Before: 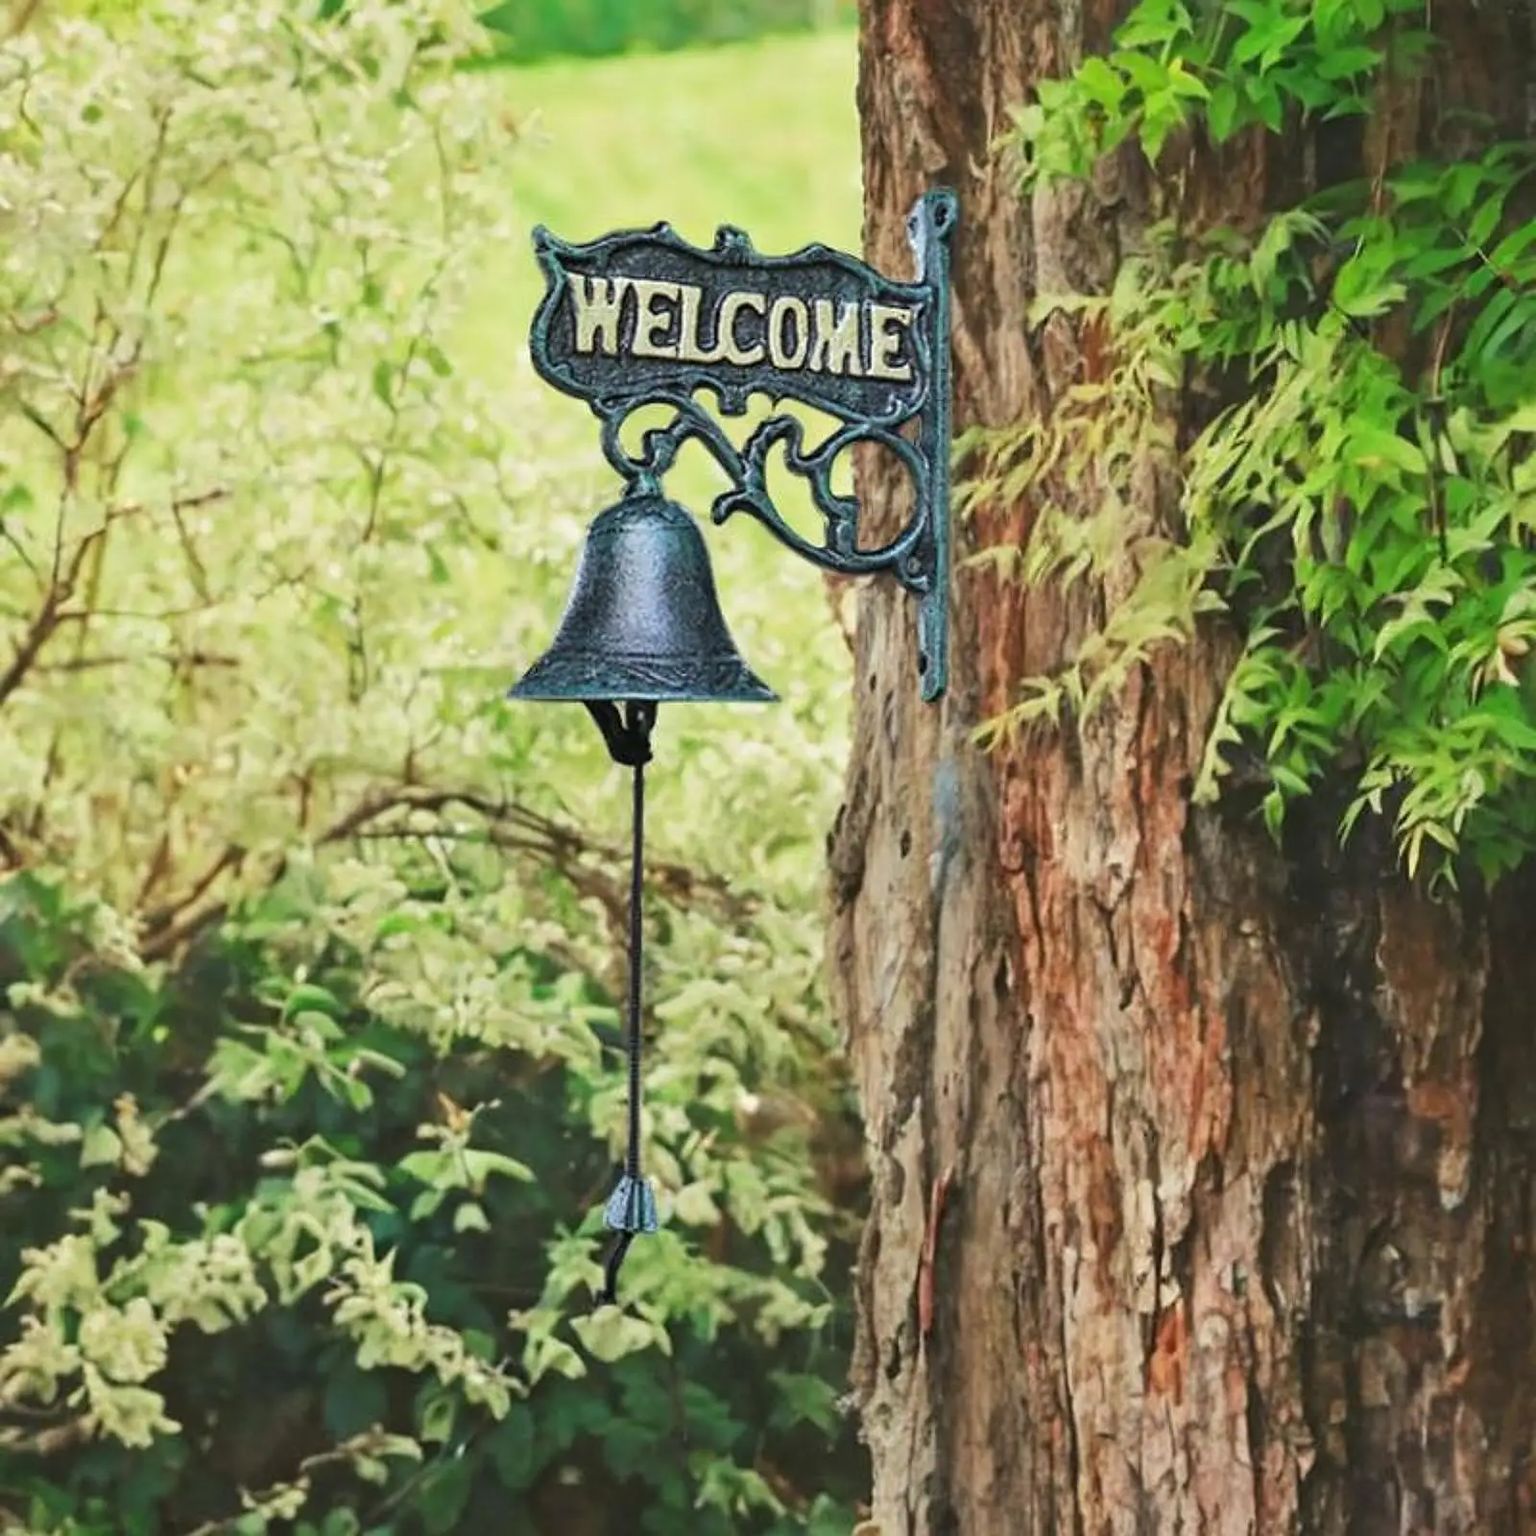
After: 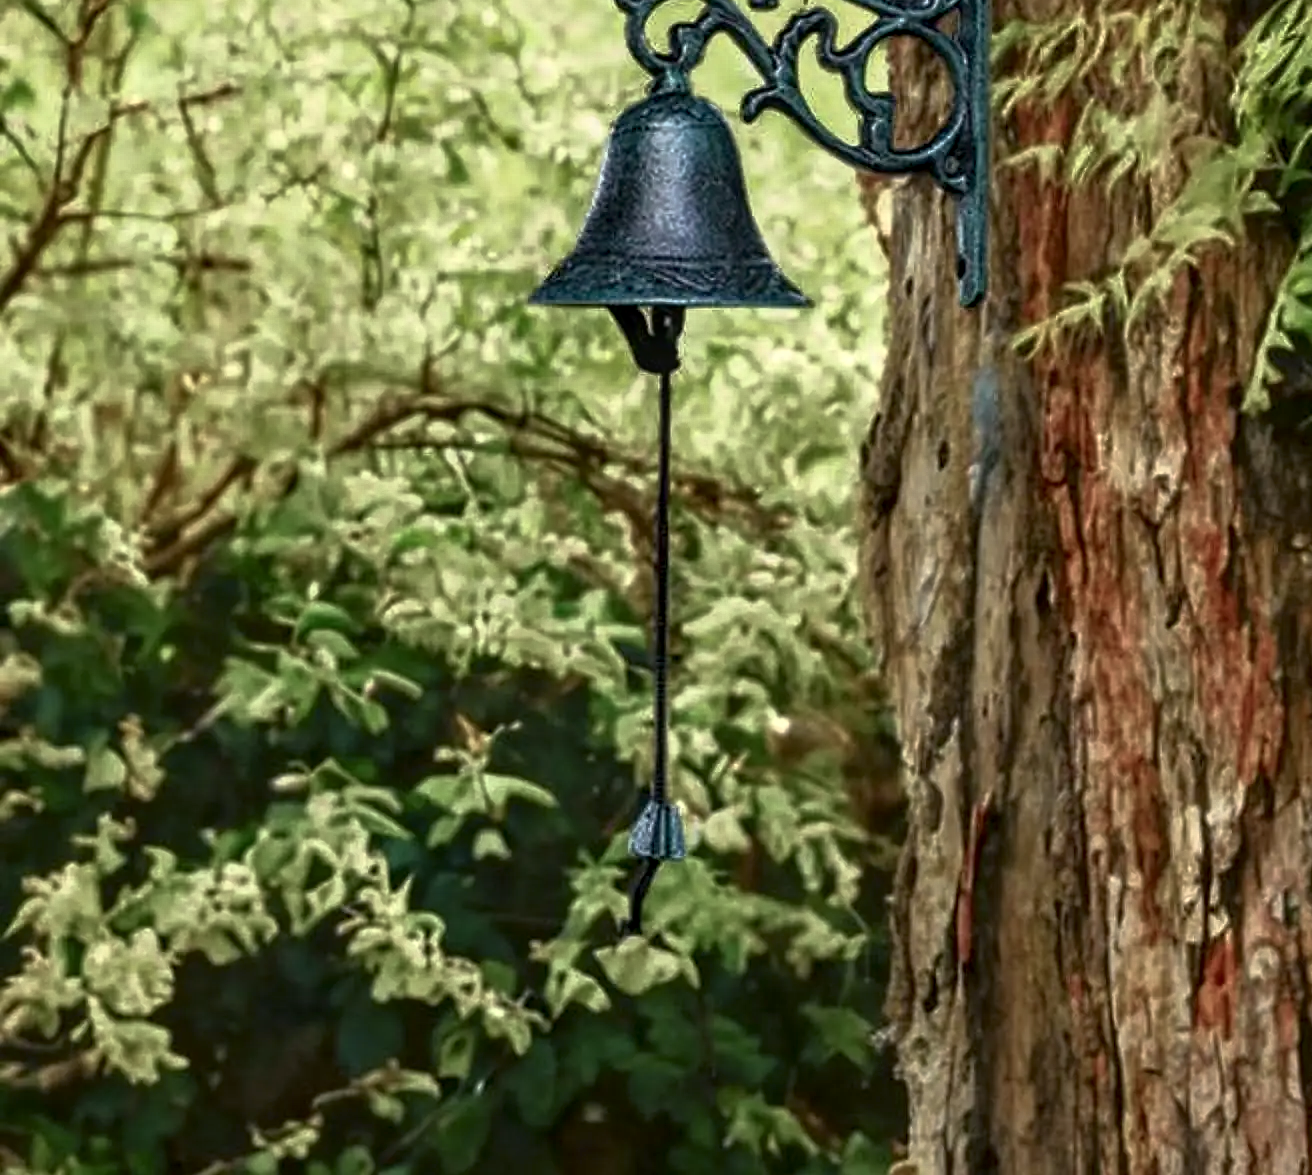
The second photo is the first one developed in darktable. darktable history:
local contrast: detail 142%
crop: top 26.531%, right 17.959%
tone curve: curves: ch0 [(0, 0.021) (0.049, 0.044) (0.152, 0.14) (0.328, 0.357) (0.473, 0.529) (0.641, 0.705) (0.868, 0.887) (1, 0.969)]; ch1 [(0, 0) (0.322, 0.328) (0.43, 0.425) (0.474, 0.466) (0.502, 0.503) (0.522, 0.526) (0.564, 0.591) (0.602, 0.632) (0.677, 0.701) (0.859, 0.885) (1, 1)]; ch2 [(0, 0) (0.33, 0.301) (0.447, 0.44) (0.502, 0.505) (0.535, 0.554) (0.565, 0.598) (0.618, 0.629) (1, 1)], color space Lab, independent channels, preserve colors none
base curve: curves: ch0 [(0, 0) (0.564, 0.291) (0.802, 0.731) (1, 1)]
